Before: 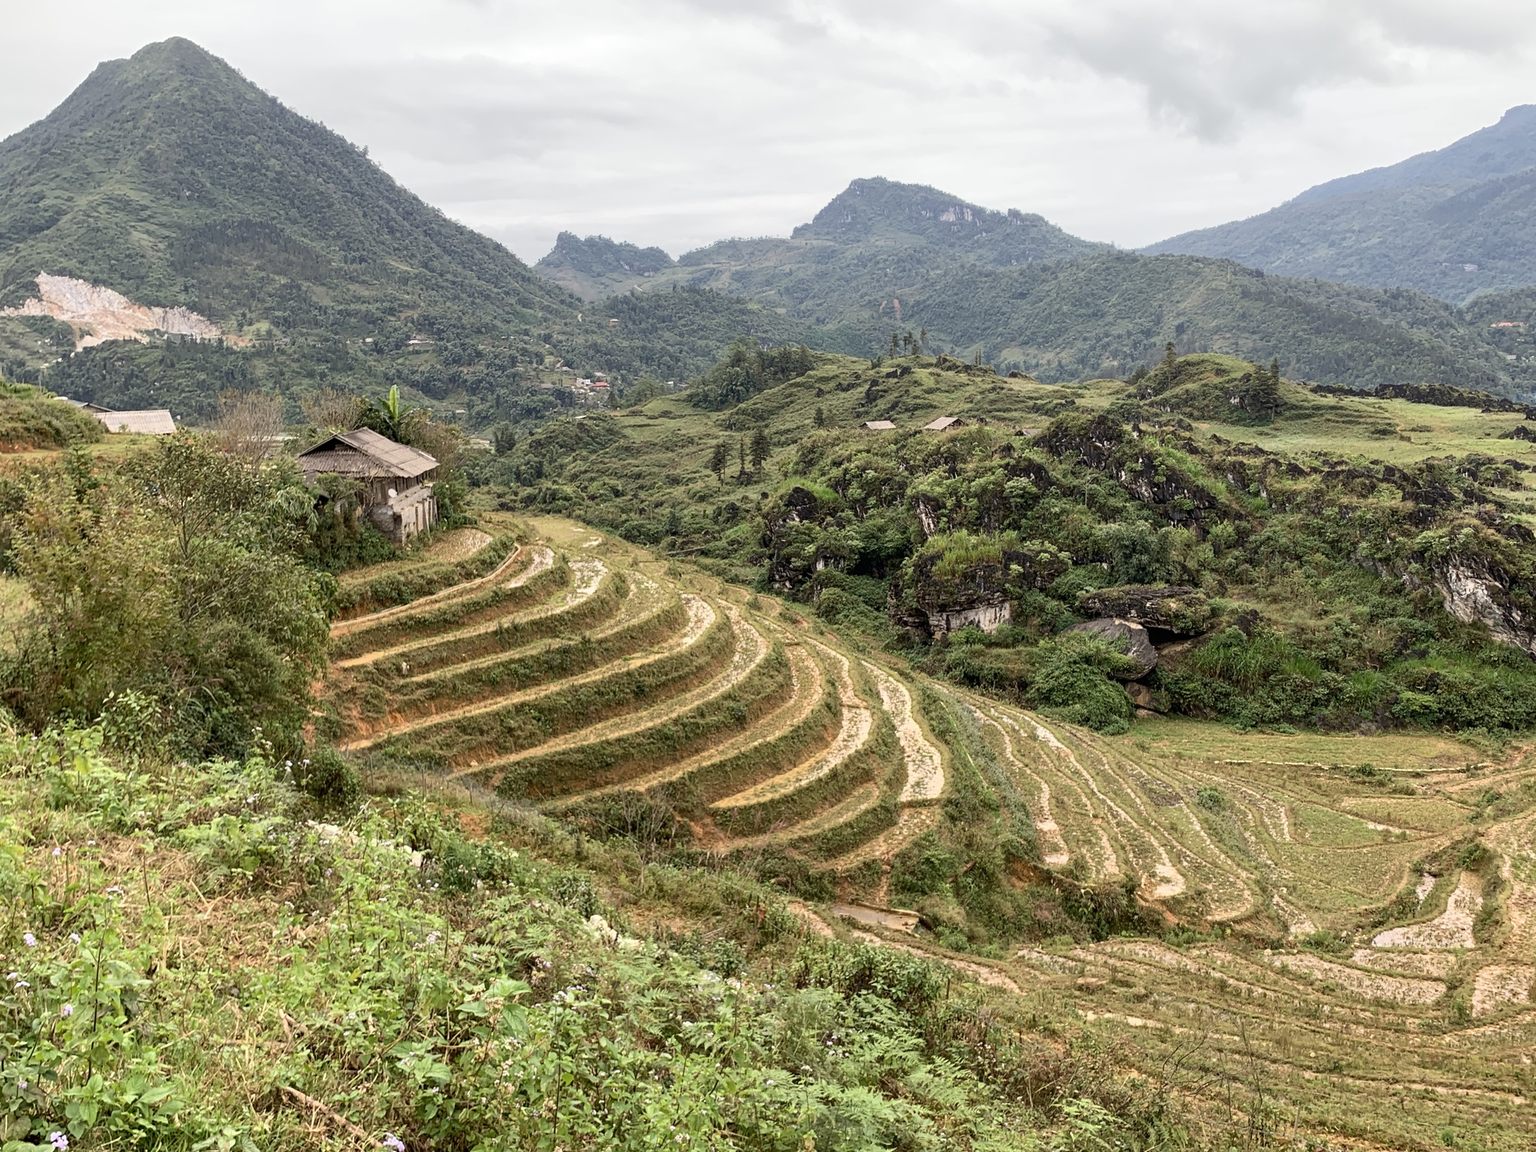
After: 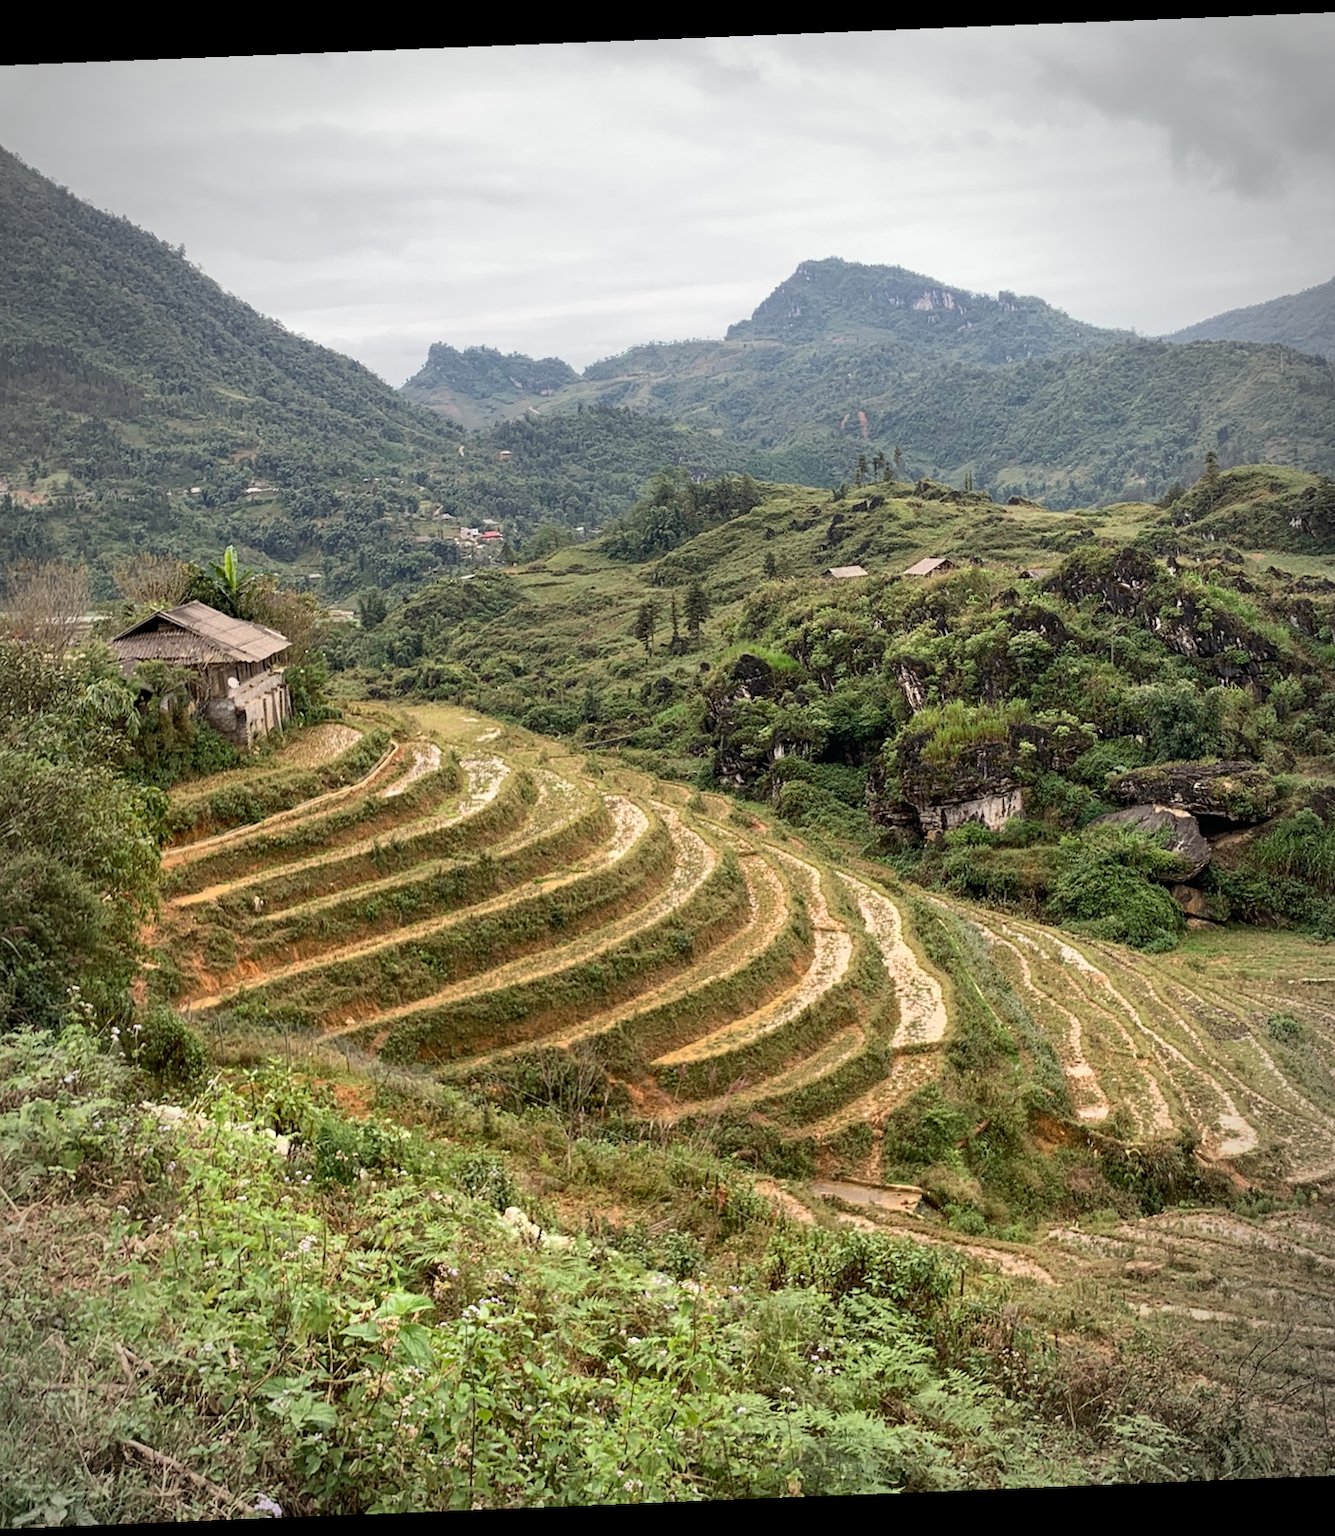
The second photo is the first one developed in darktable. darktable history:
crop and rotate: left 14.436%, right 18.898%
rotate and perspective: rotation -2.29°, automatic cropping off
vignetting: automatic ratio true
color correction: highlights a* -0.137, highlights b* 0.137
